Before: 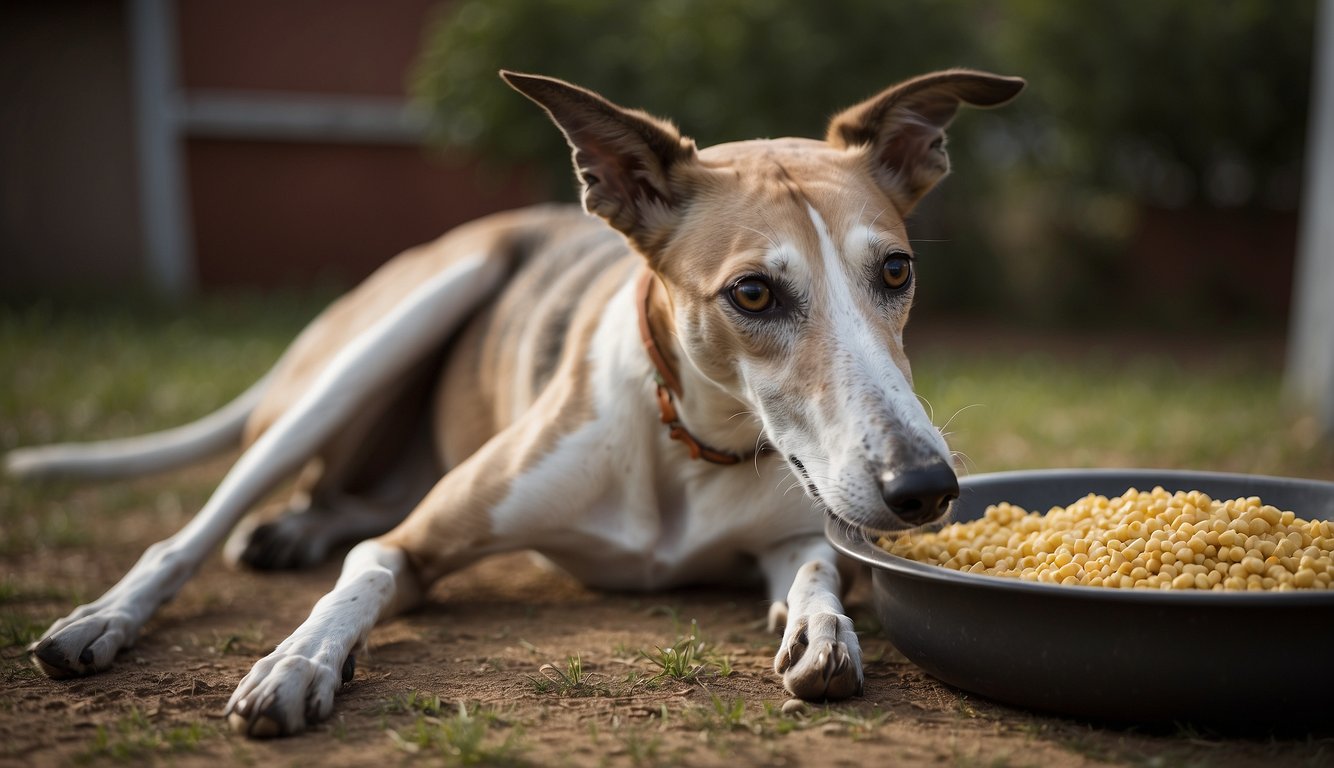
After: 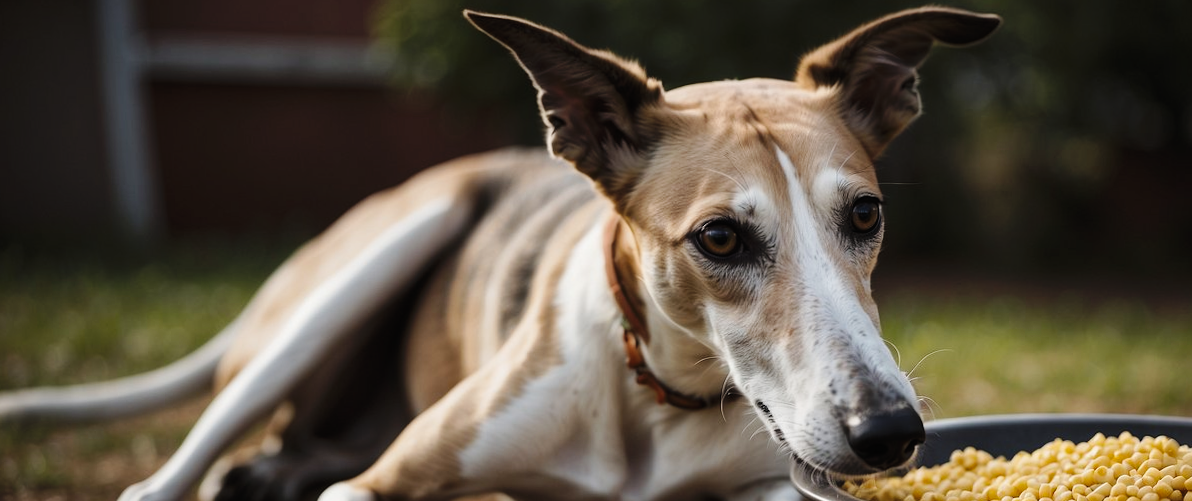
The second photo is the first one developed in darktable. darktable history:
rotate and perspective: lens shift (vertical) 0.048, lens shift (horizontal) -0.024, automatic cropping off
crop: left 3.015%, top 8.969%, right 9.647%, bottom 26.457%
levels: levels [0.029, 0.545, 0.971]
tone curve: curves: ch0 [(0, 0) (0.003, 0.031) (0.011, 0.033) (0.025, 0.036) (0.044, 0.045) (0.069, 0.06) (0.1, 0.079) (0.136, 0.109) (0.177, 0.15) (0.224, 0.192) (0.277, 0.262) (0.335, 0.347) (0.399, 0.433) (0.468, 0.528) (0.543, 0.624) (0.623, 0.705) (0.709, 0.788) (0.801, 0.865) (0.898, 0.933) (1, 1)], preserve colors none
contrast brightness saturation: contrast -0.11
